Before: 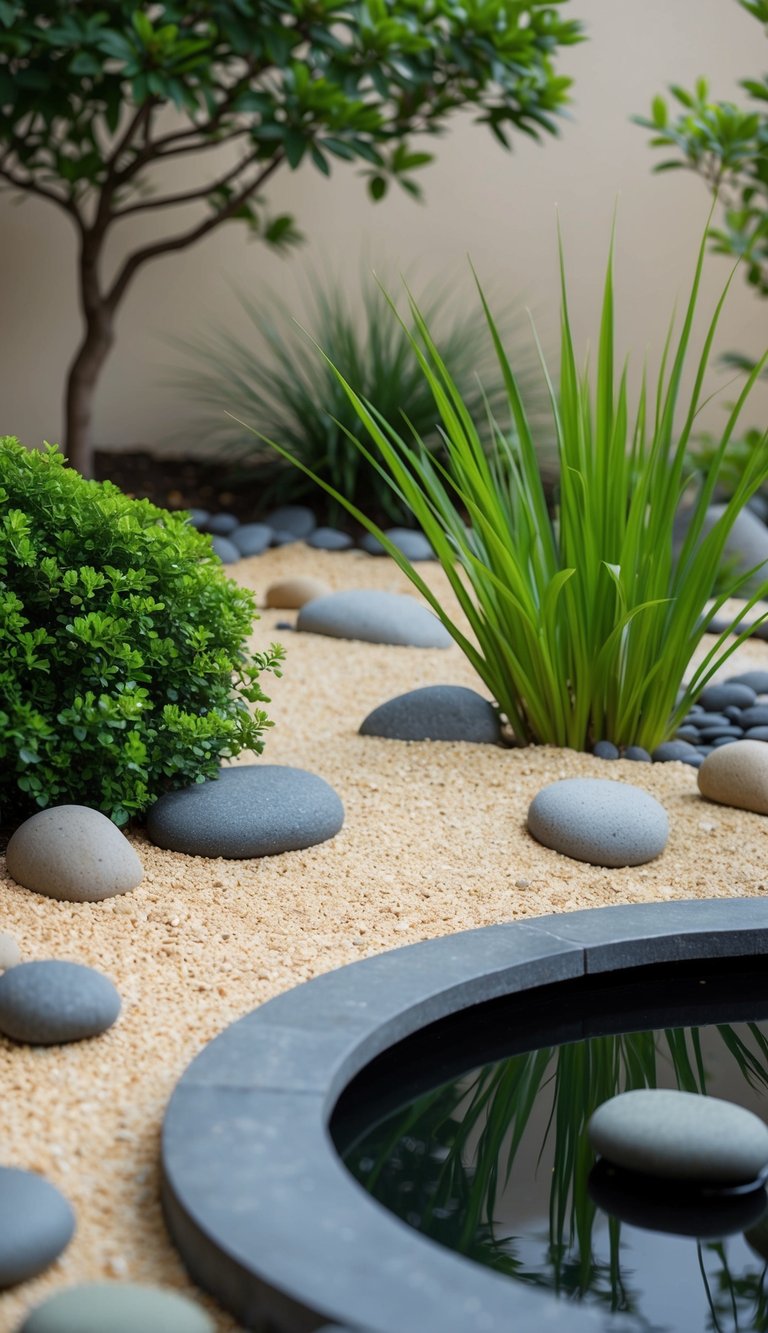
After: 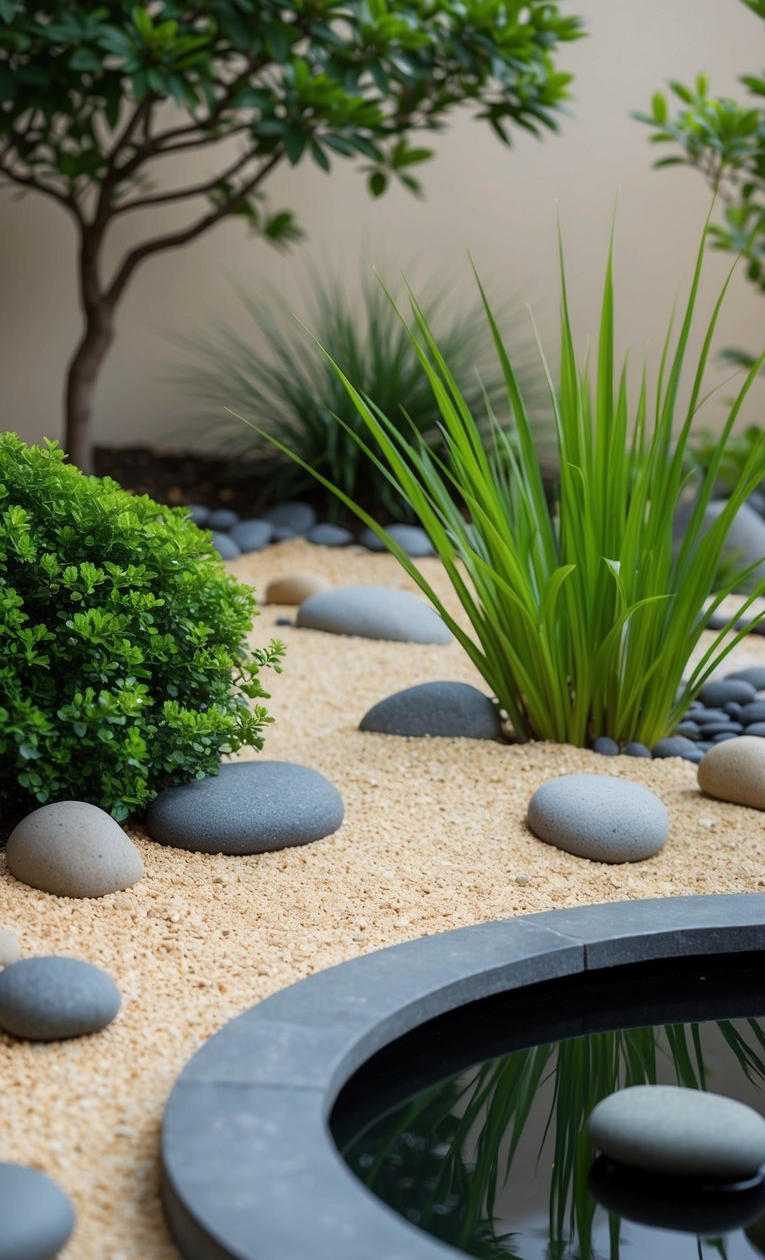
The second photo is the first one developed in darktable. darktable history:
crop: top 0.348%, right 0.263%, bottom 5.104%
